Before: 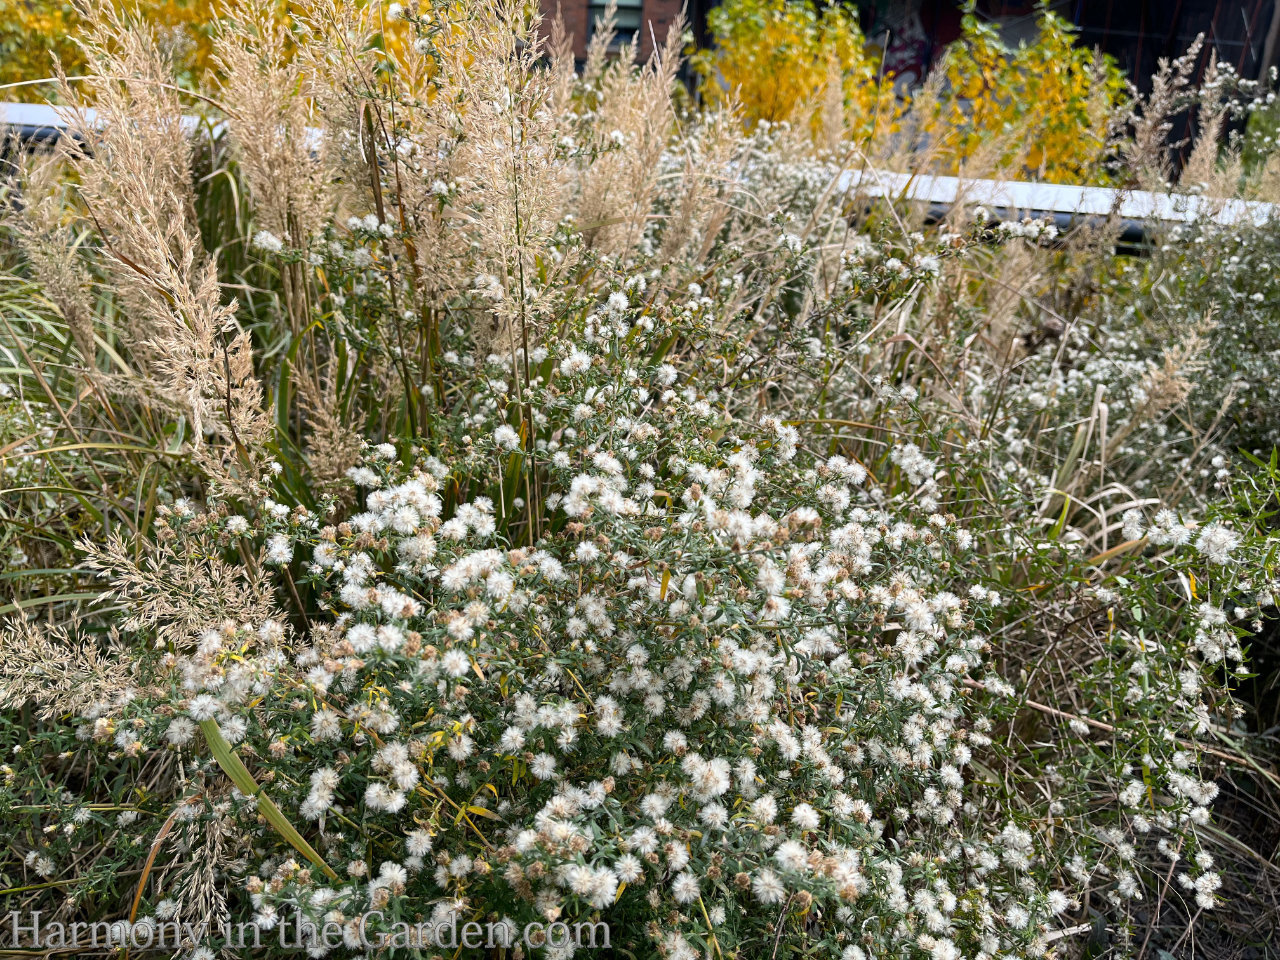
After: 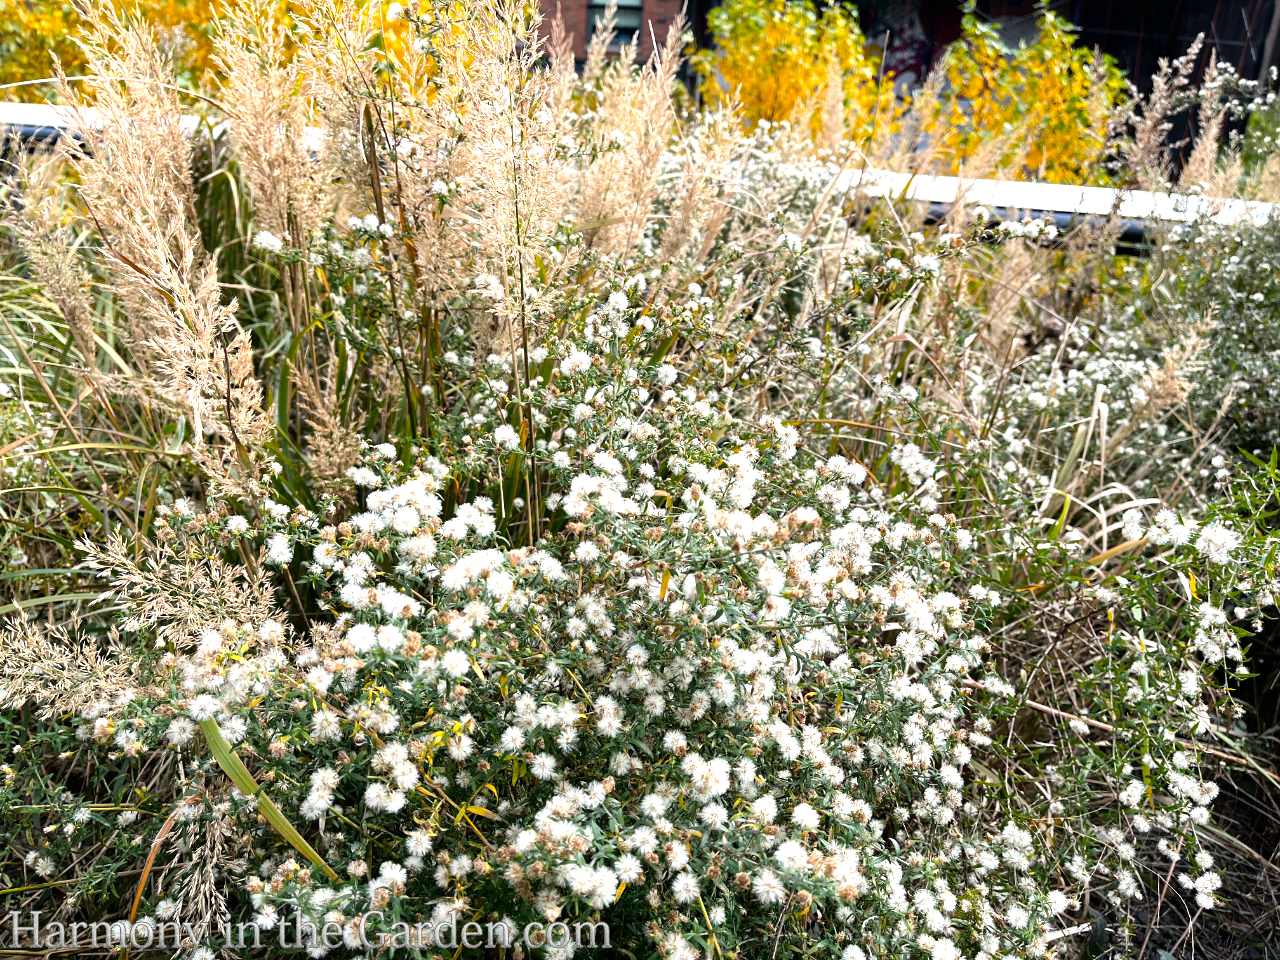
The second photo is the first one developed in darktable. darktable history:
contrast brightness saturation: saturation -0.058
tone equalizer: -8 EV -0.735 EV, -7 EV -0.699 EV, -6 EV -0.64 EV, -5 EV -0.406 EV, -3 EV 0.368 EV, -2 EV 0.6 EV, -1 EV 0.69 EV, +0 EV 0.765 EV
